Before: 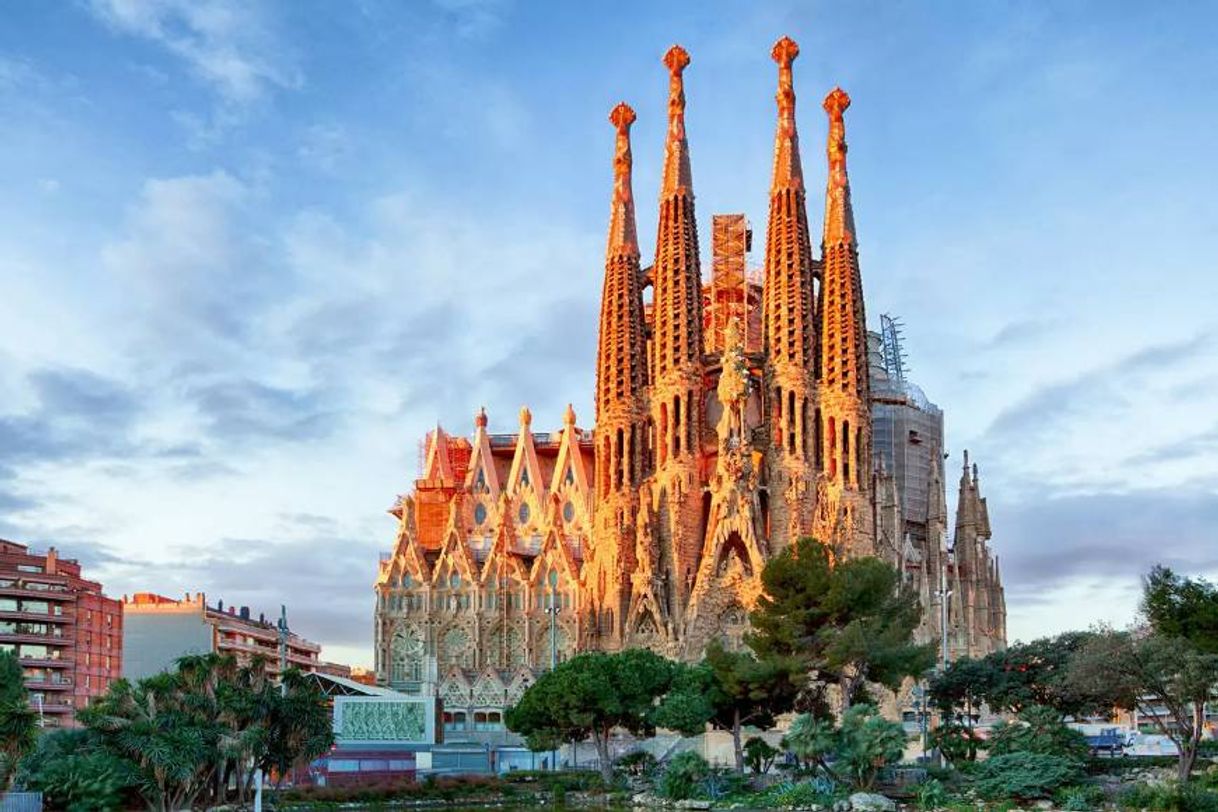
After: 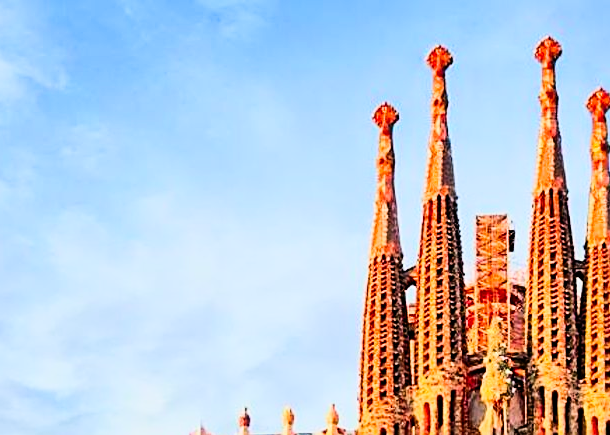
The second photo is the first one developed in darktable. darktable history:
sharpen: on, module defaults
contrast brightness saturation: contrast 0.233, brightness 0.1, saturation 0.288
exposure: exposure 0.201 EV, compensate exposure bias true, compensate highlight preservation false
crop: left 19.464%, right 30.415%, bottom 46.391%
filmic rgb: black relative exposure -5.06 EV, white relative exposure 4 EV, hardness 2.9, contrast 1.3, highlights saturation mix -28.94%
